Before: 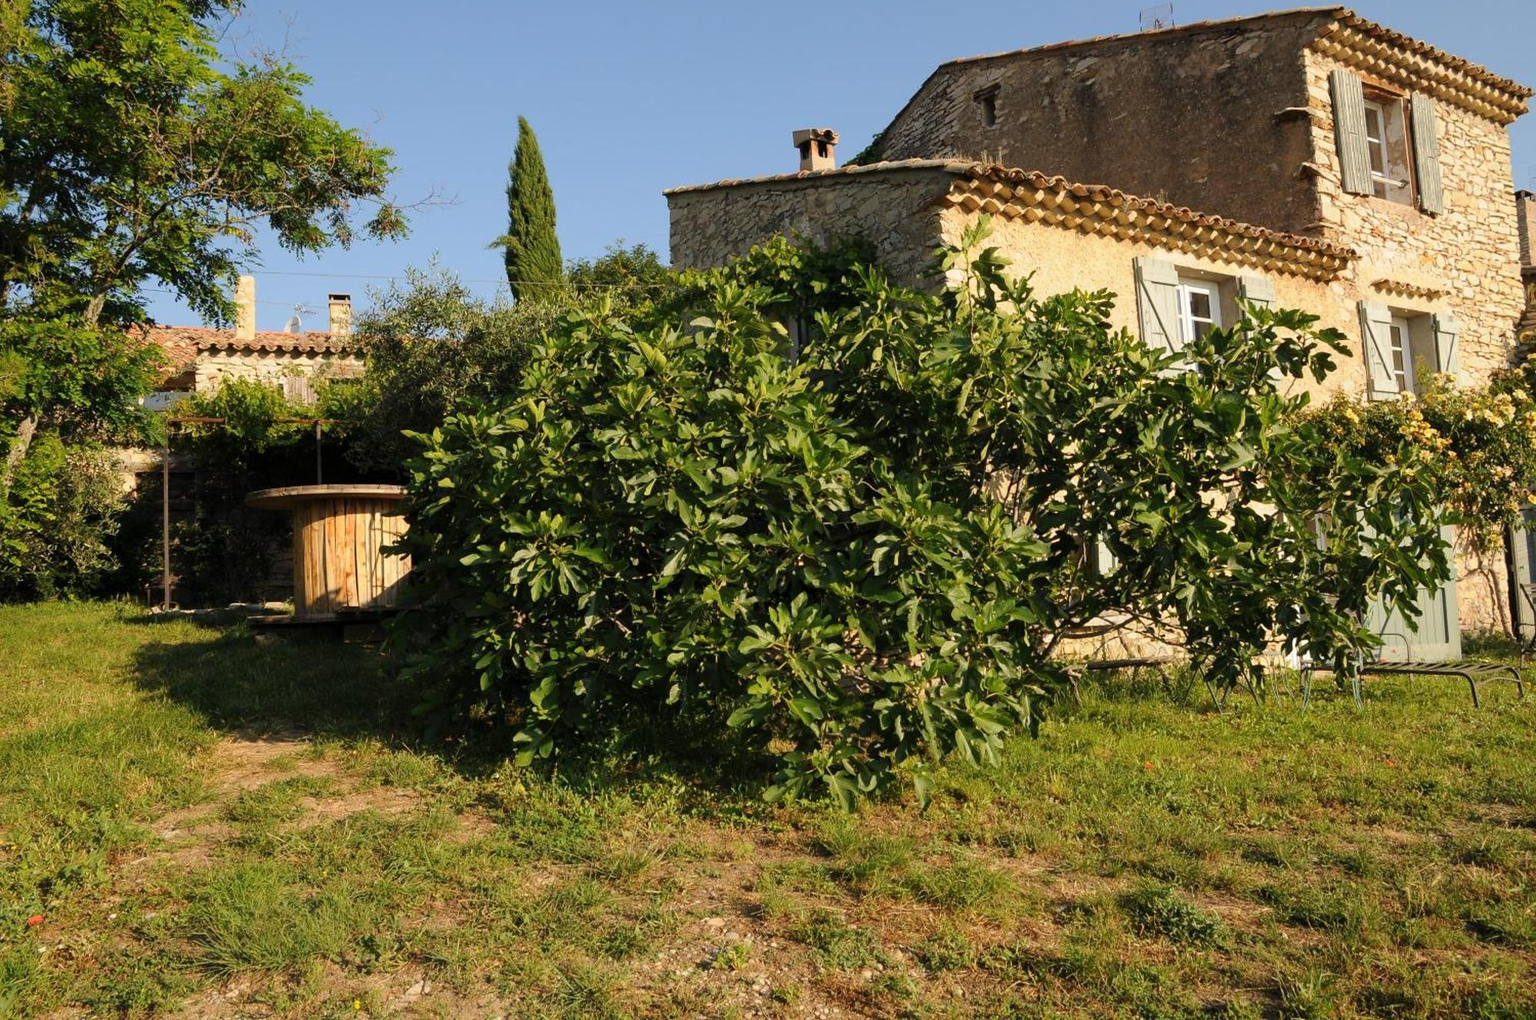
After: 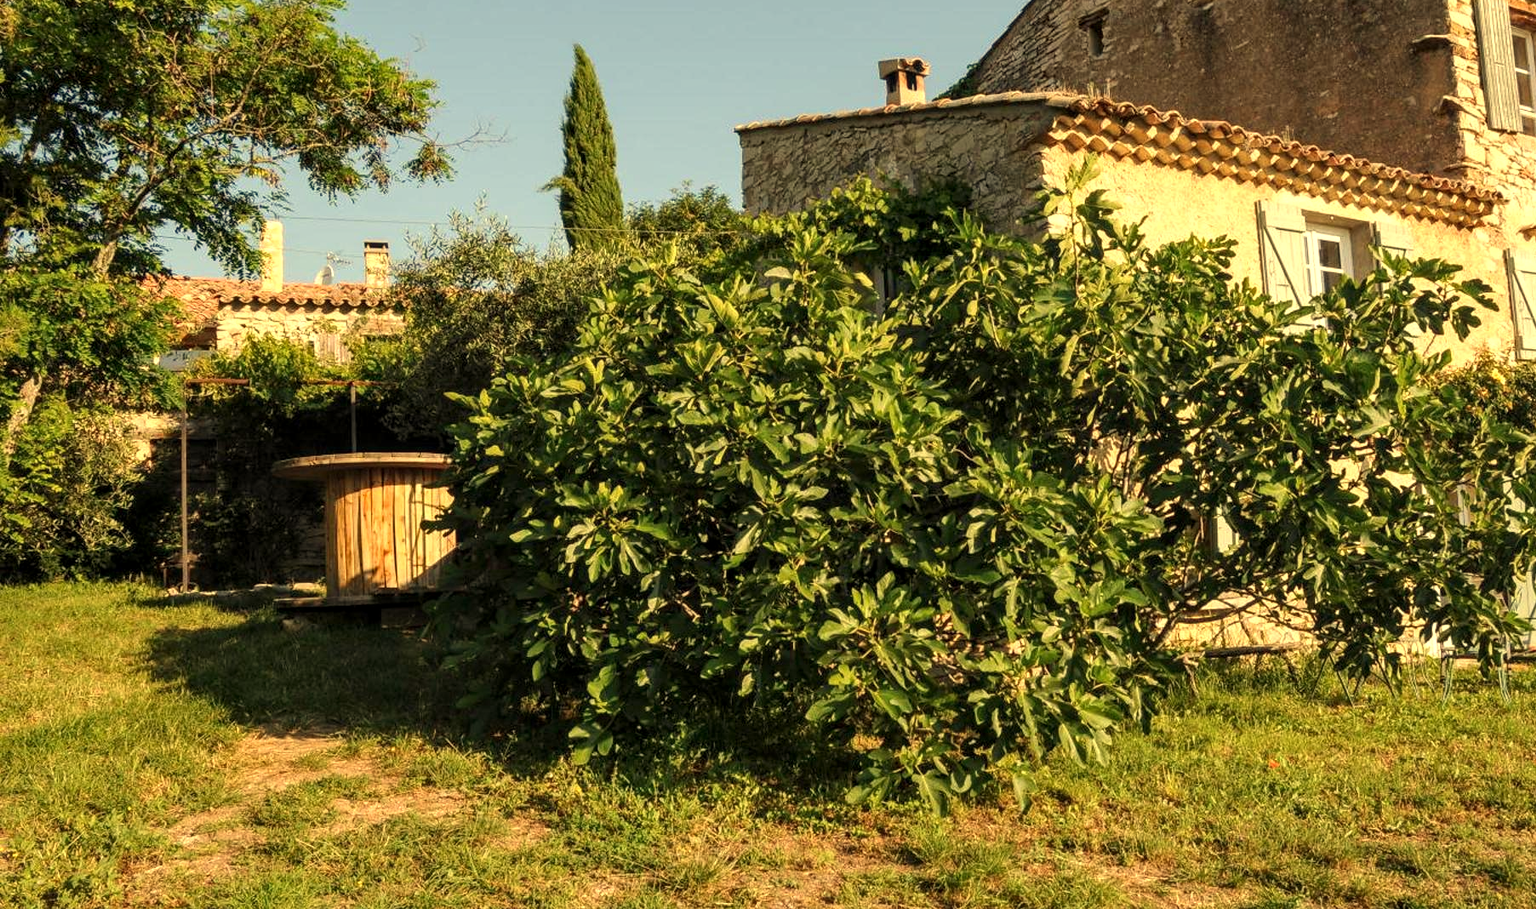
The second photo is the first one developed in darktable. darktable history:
local contrast: on, module defaults
crop: top 7.49%, right 9.717%, bottom 11.943%
exposure: exposure 0.376 EV
white balance: red 1.08, blue 0.791
